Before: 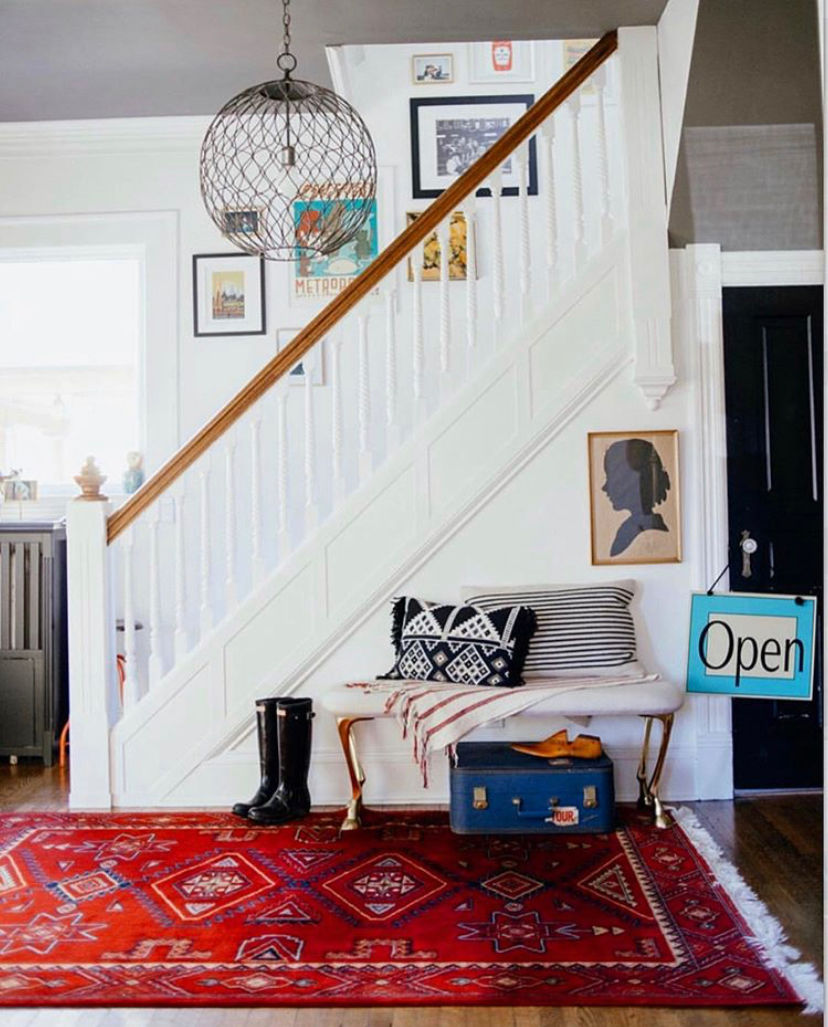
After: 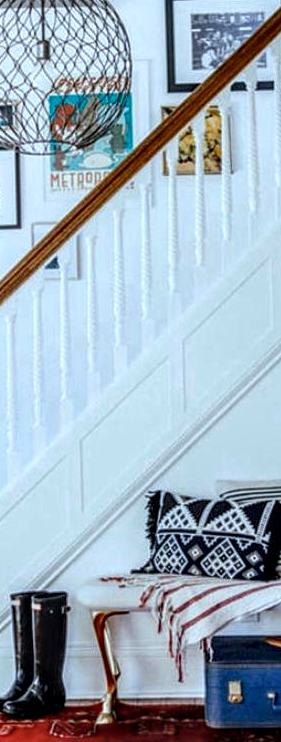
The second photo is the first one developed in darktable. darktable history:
crop and rotate: left 29.724%, top 10.39%, right 36.234%, bottom 17.264%
local contrast: highlights 2%, shadows 4%, detail 182%
color calibration: illuminant Planckian (black body), x 0.376, y 0.374, temperature 4110.57 K
